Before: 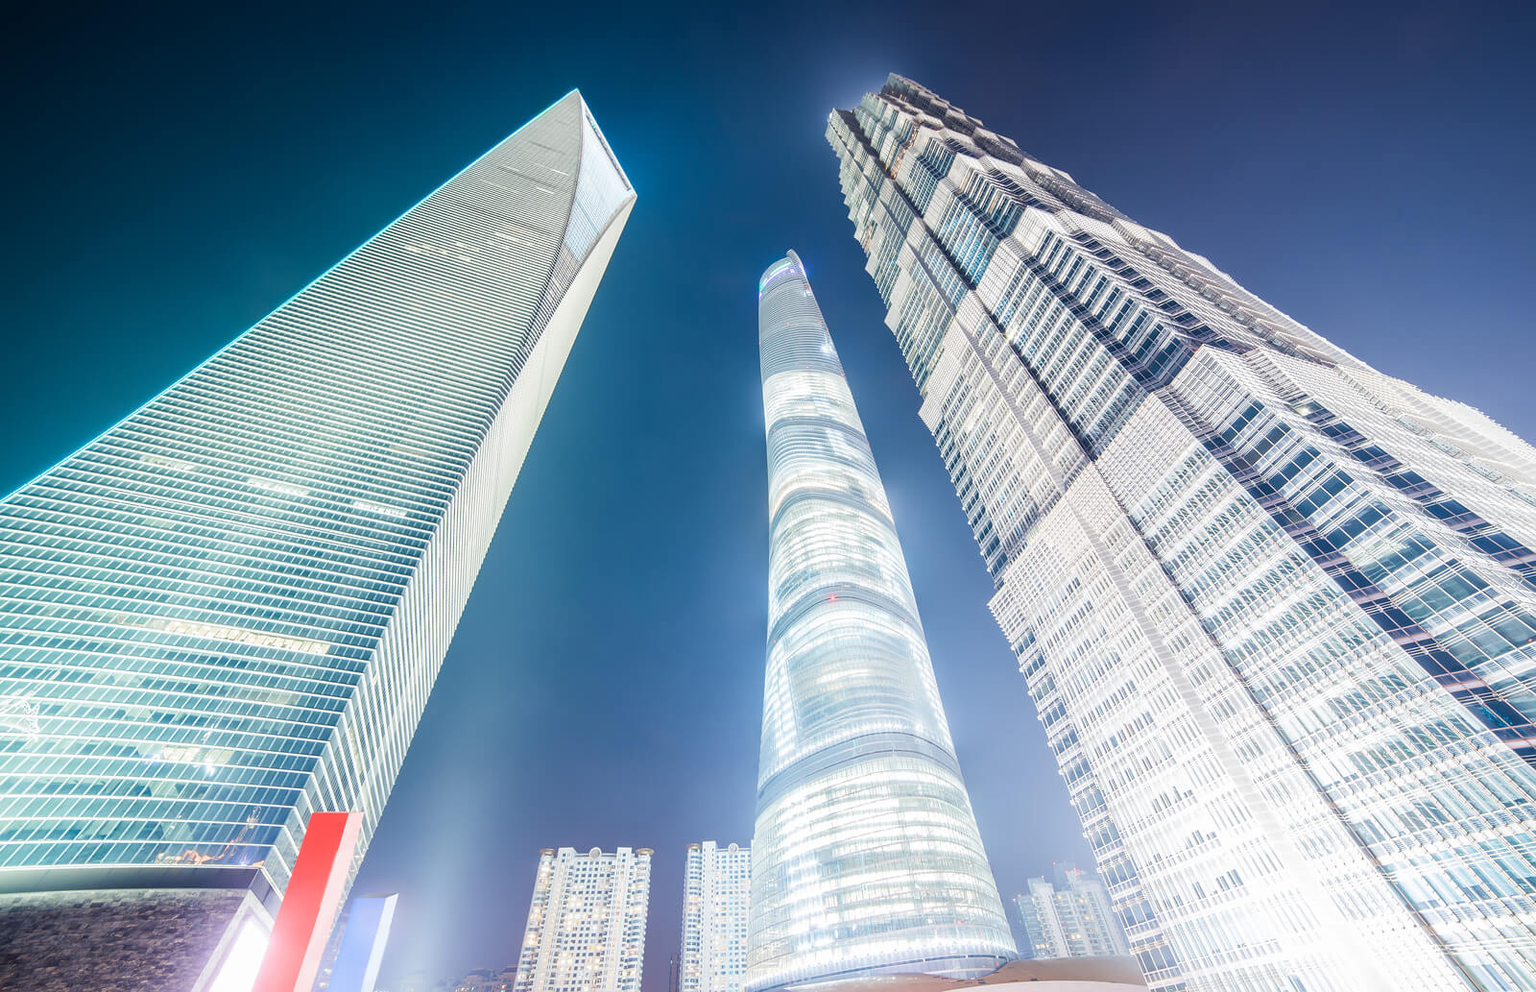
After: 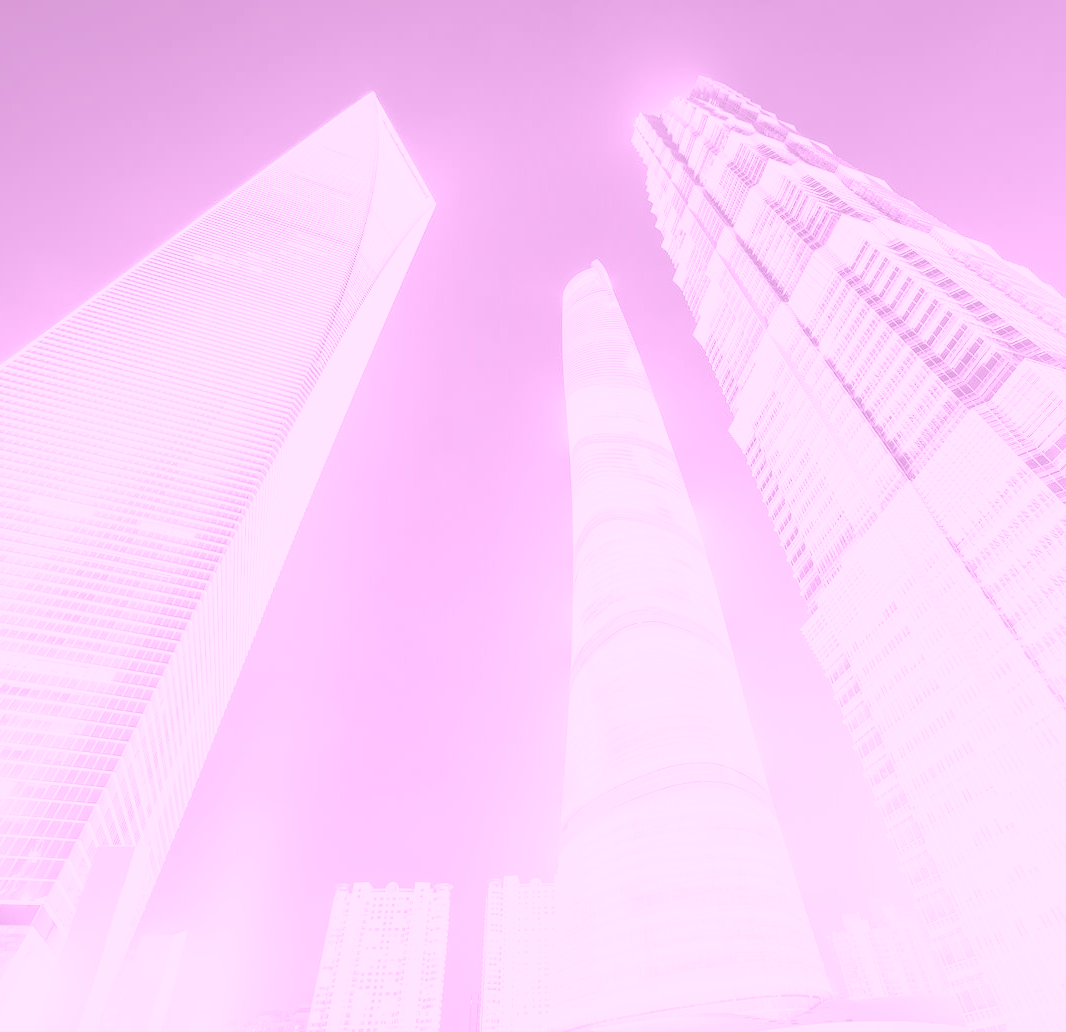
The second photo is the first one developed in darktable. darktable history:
colorize: hue 331.2°, saturation 75%, source mix 30.28%, lightness 70.52%, version 1
crop and rotate: left 14.292%, right 19.041%
tone curve: curves: ch0 [(0, 0) (0.093, 0.104) (0.226, 0.291) (0.327, 0.431) (0.471, 0.648) (0.759, 0.926) (1, 1)], color space Lab, linked channels, preserve colors none
